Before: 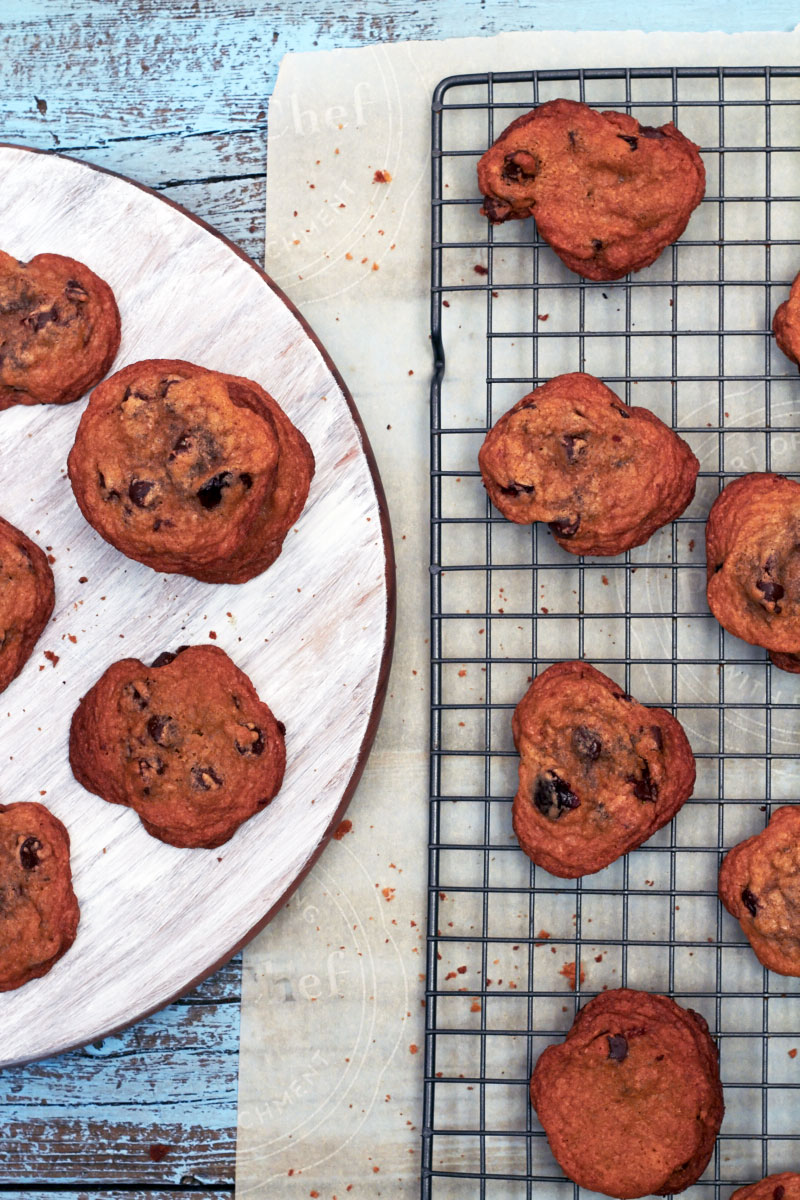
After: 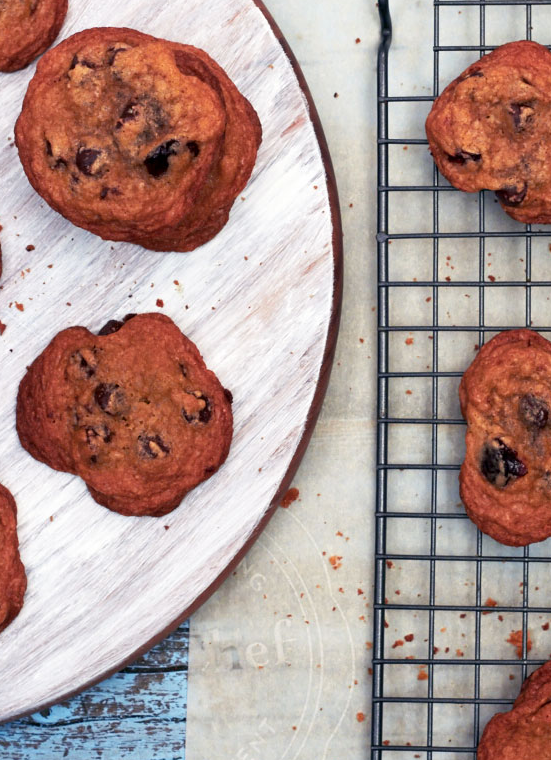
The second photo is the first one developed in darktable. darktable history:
crop: left 6.695%, top 27.68%, right 24.354%, bottom 8.962%
